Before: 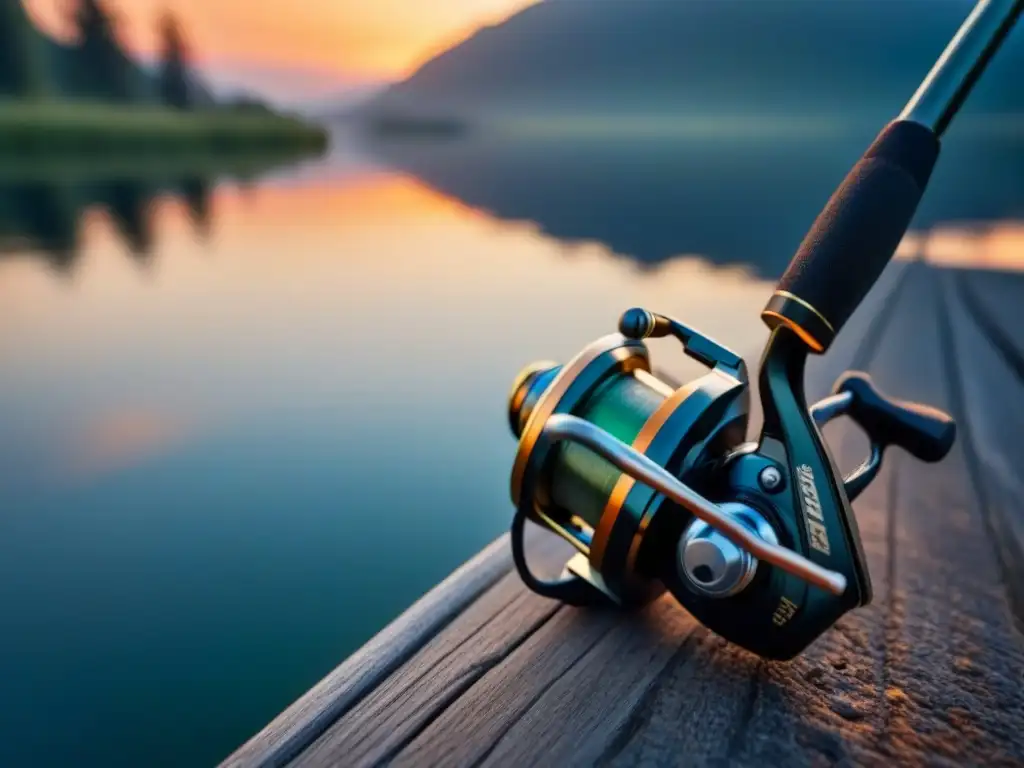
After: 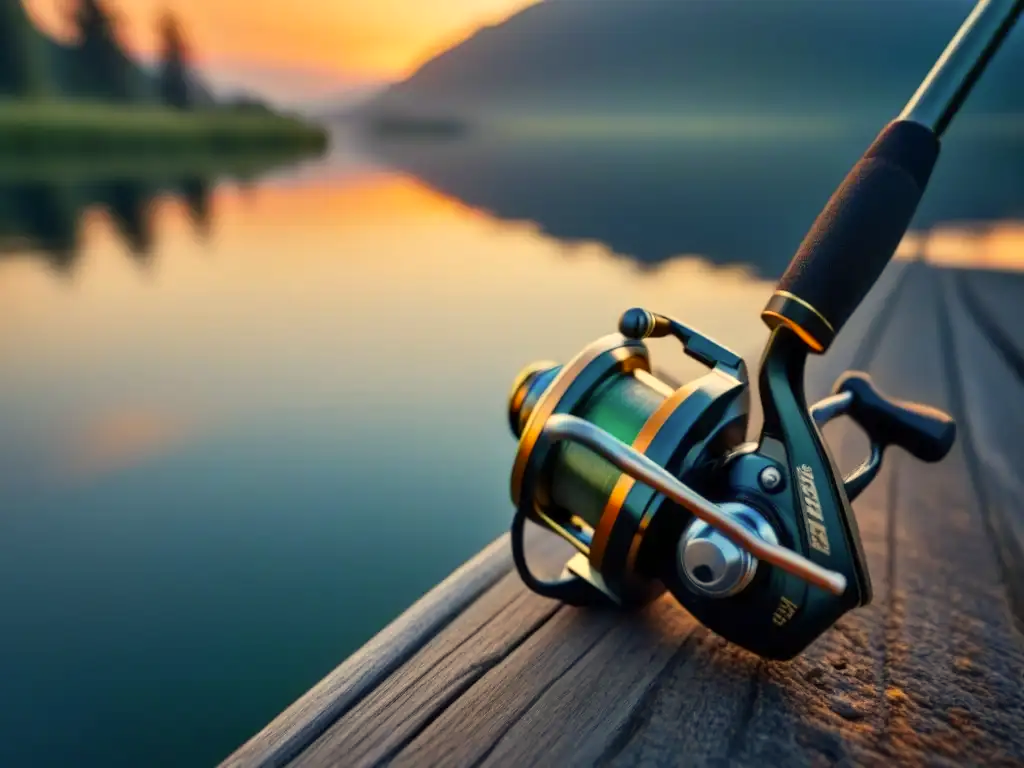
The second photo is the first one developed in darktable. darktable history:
color correction: highlights a* 1.28, highlights b* 18.02
